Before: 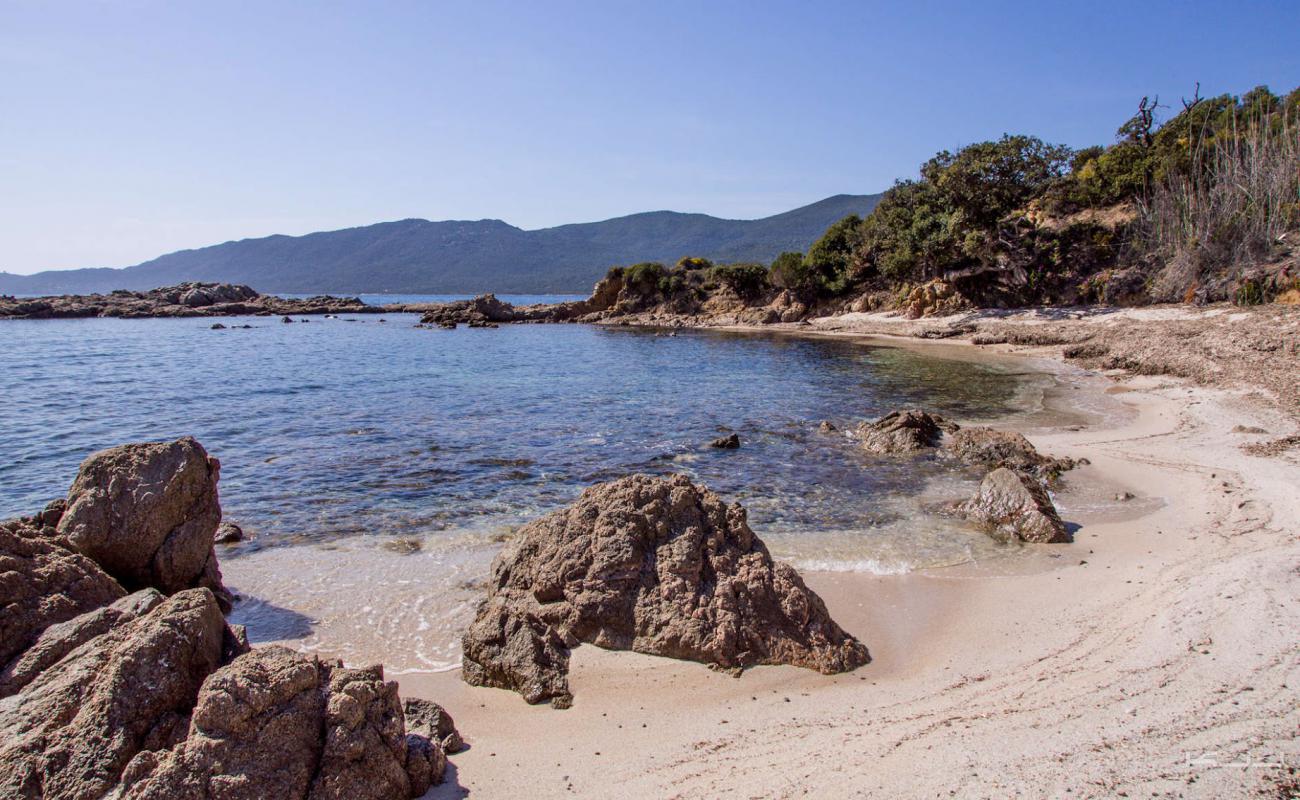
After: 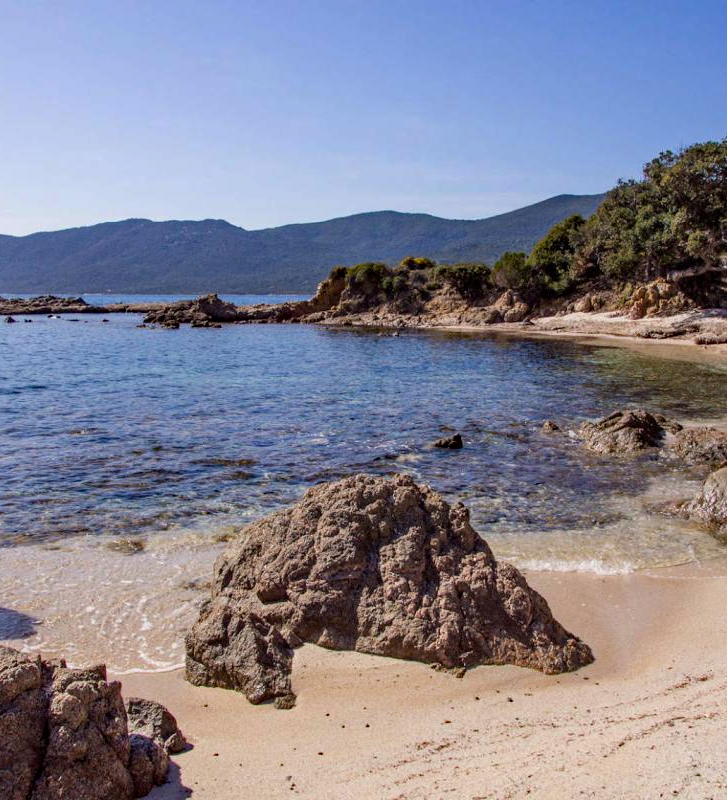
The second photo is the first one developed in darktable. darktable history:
haze removal: strength 0.294, distance 0.245, compatibility mode true, adaptive false
crop: left 21.371%, right 22.667%
